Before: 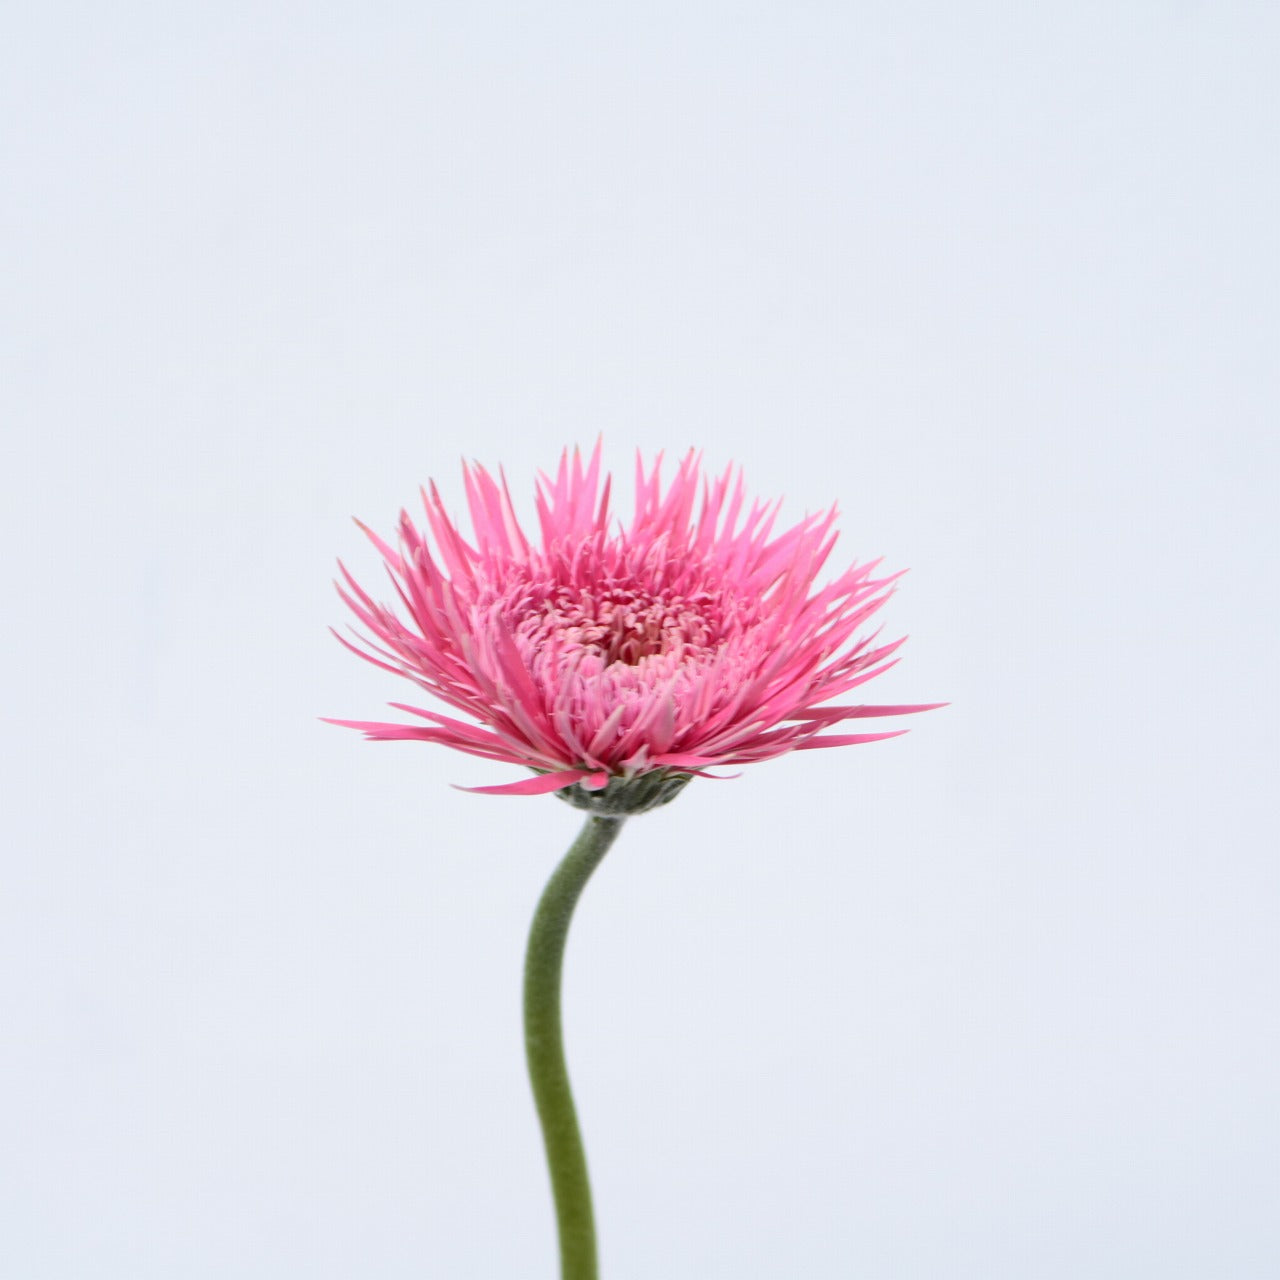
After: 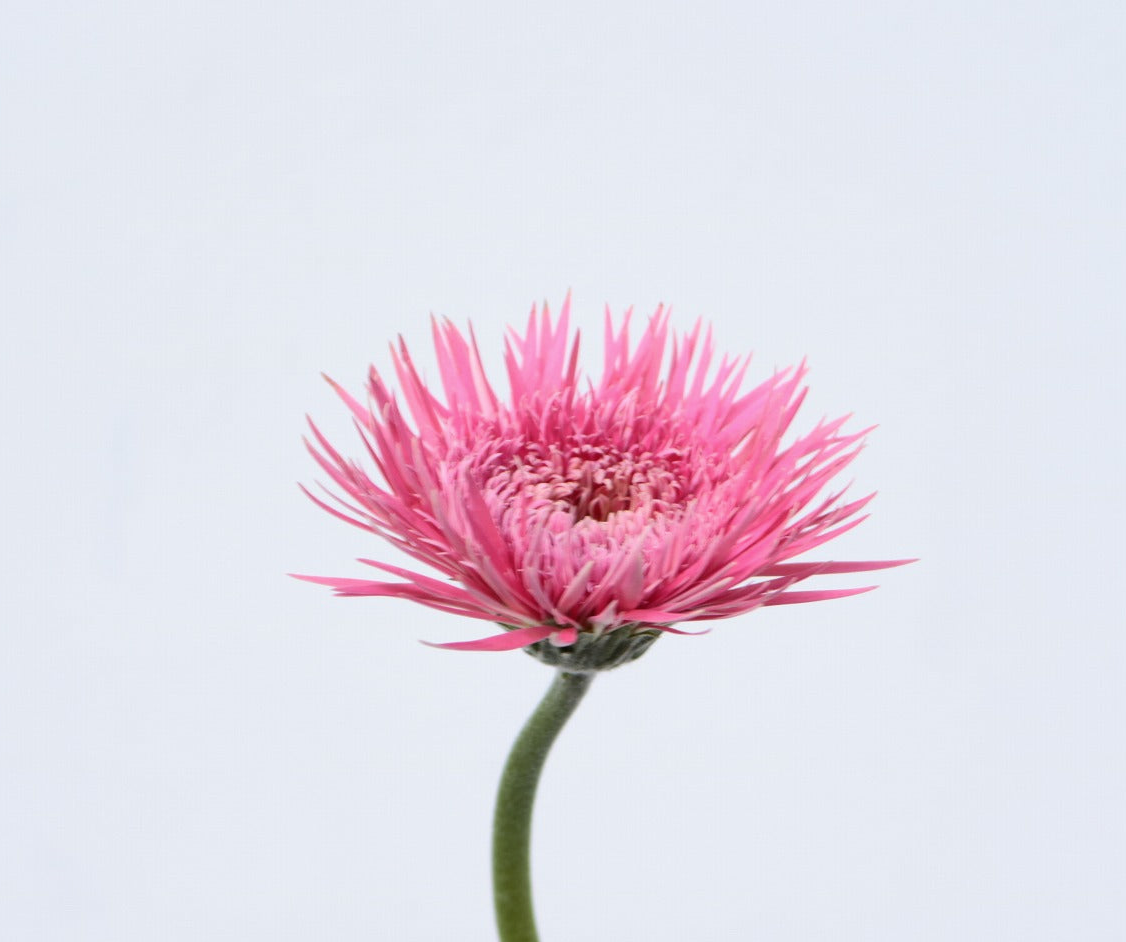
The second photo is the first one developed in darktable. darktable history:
crop and rotate: left 2.425%, top 11.305%, right 9.6%, bottom 15.08%
levels: levels [0, 0.51, 1]
